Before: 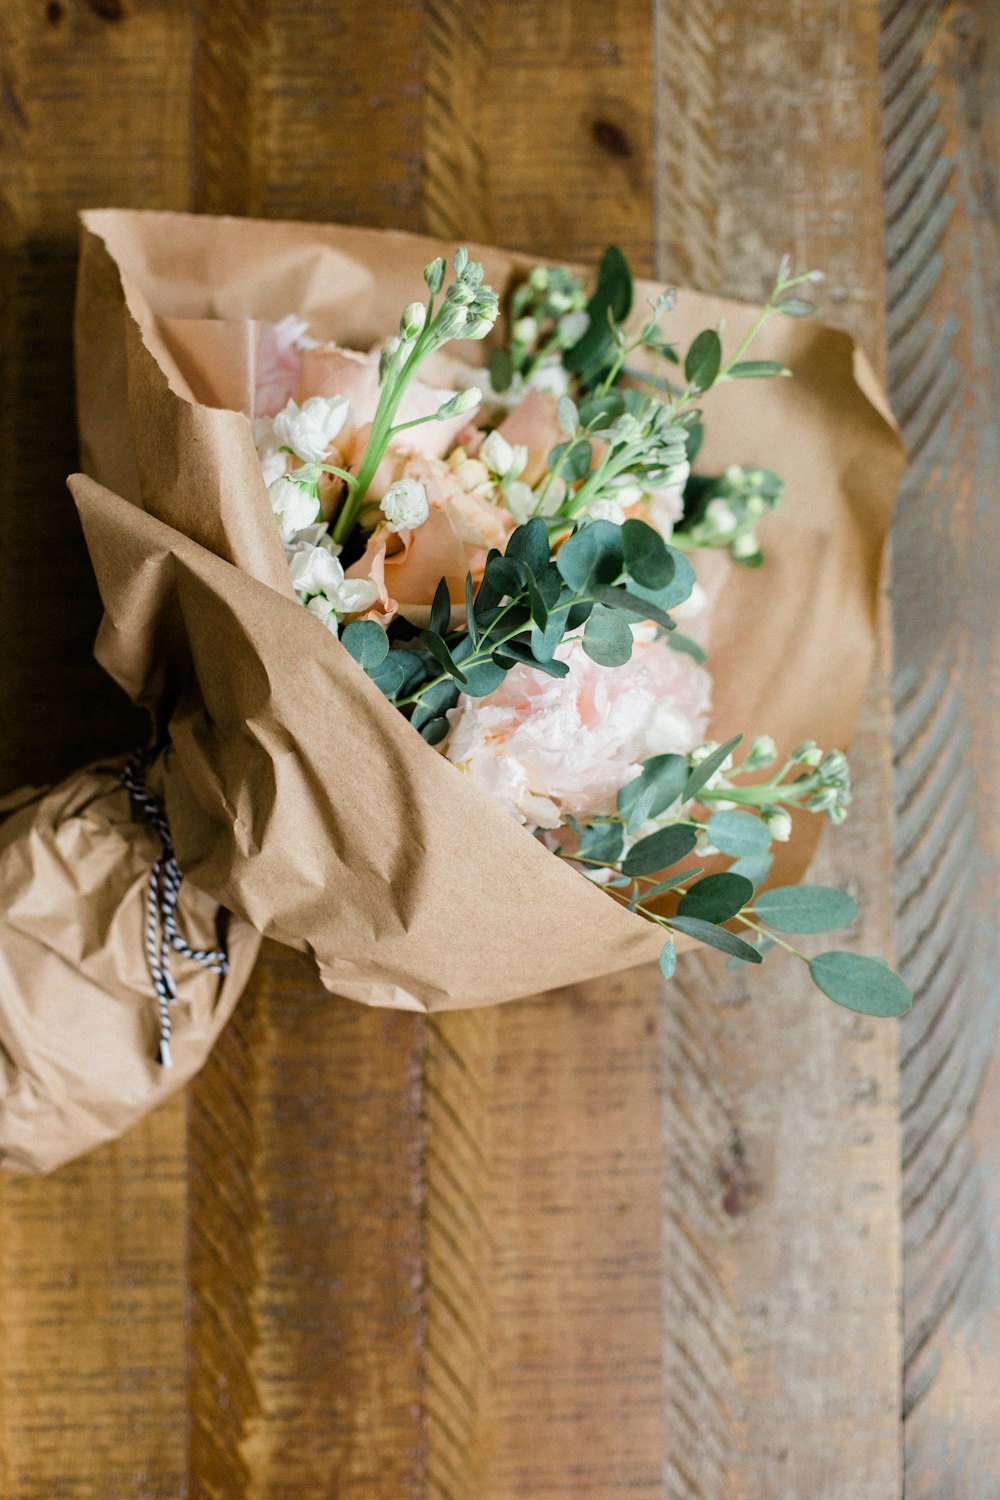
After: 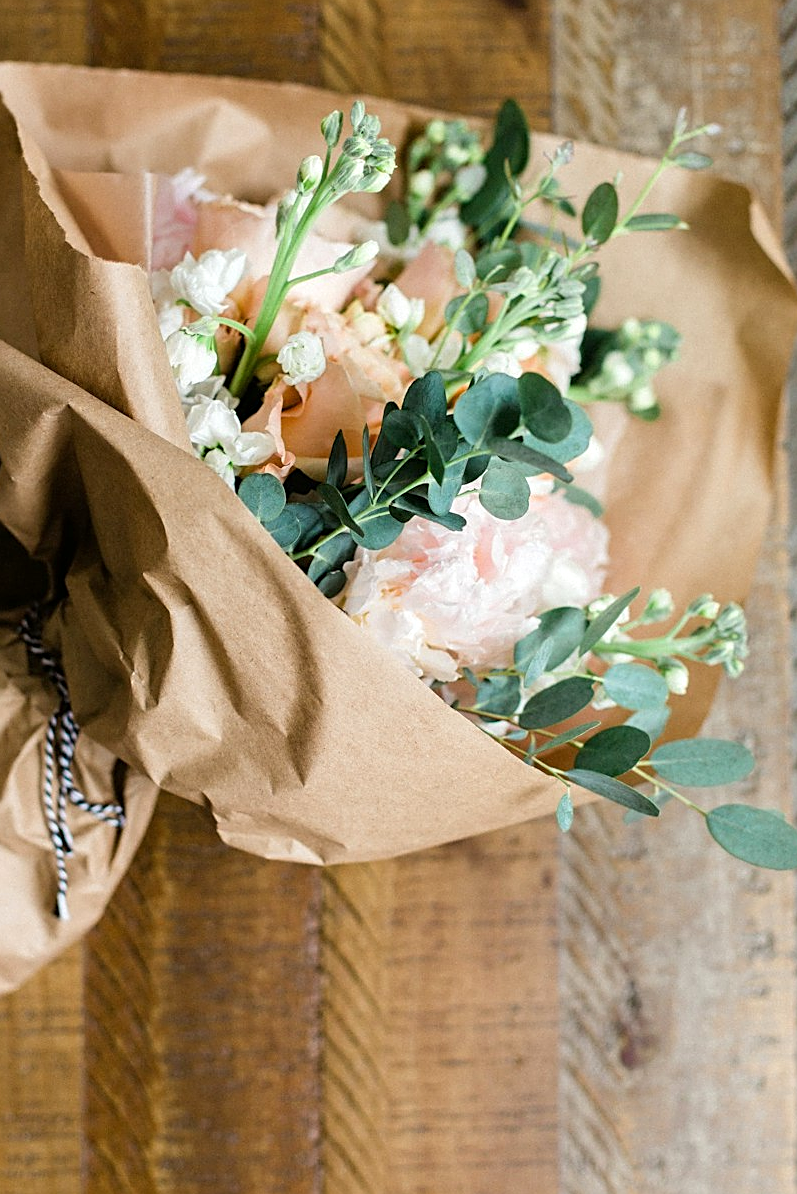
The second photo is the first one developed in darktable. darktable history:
exposure: exposure 0.202 EV, compensate highlight preservation false
crop and rotate: left 10.331%, top 9.817%, right 9.897%, bottom 10.576%
sharpen: on, module defaults
